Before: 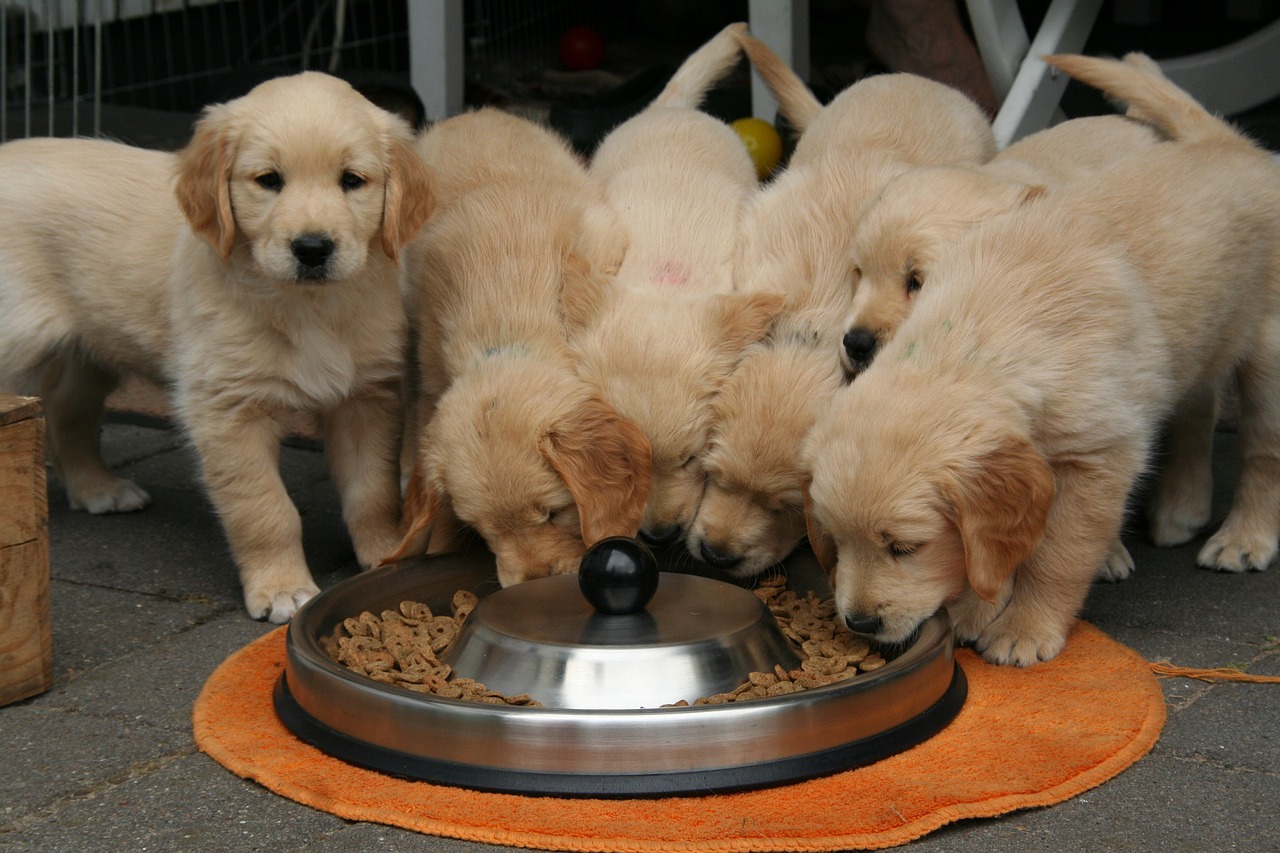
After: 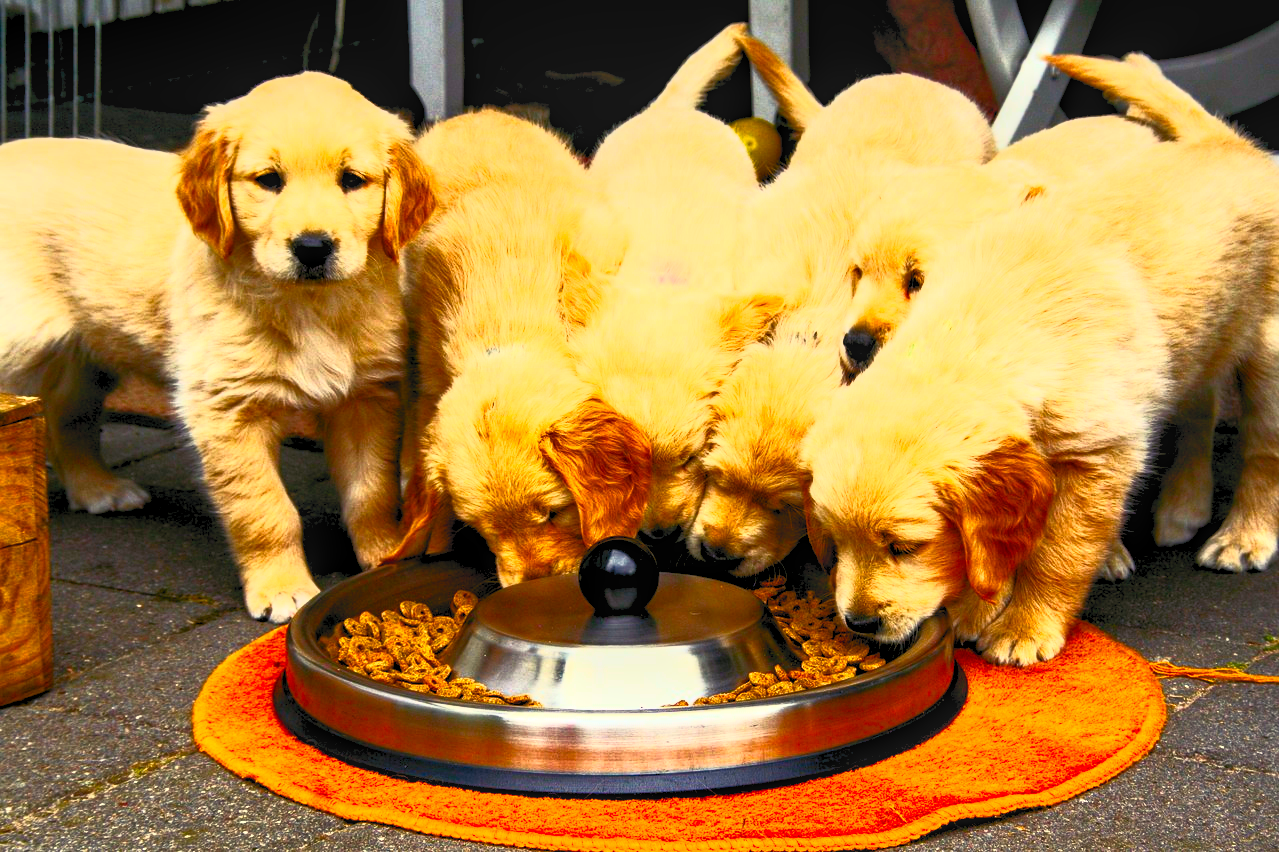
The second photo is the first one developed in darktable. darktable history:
local contrast: on, module defaults
color balance rgb: shadows lift › luminance -21.66%, shadows lift › chroma 6.57%, shadows lift › hue 270°, power › chroma 0.68%, power › hue 60°, highlights gain › luminance 6.08%, highlights gain › chroma 1.33%, highlights gain › hue 90°, global offset › luminance -0.87%, perceptual saturation grading › global saturation 26.86%, perceptual saturation grading › highlights -28.39%, perceptual saturation grading › mid-tones 15.22%, perceptual saturation grading › shadows 33.98%, perceptual brilliance grading › highlights 10%, perceptual brilliance grading › mid-tones 5%
contrast brightness saturation: contrast 1, brightness 1, saturation 1
